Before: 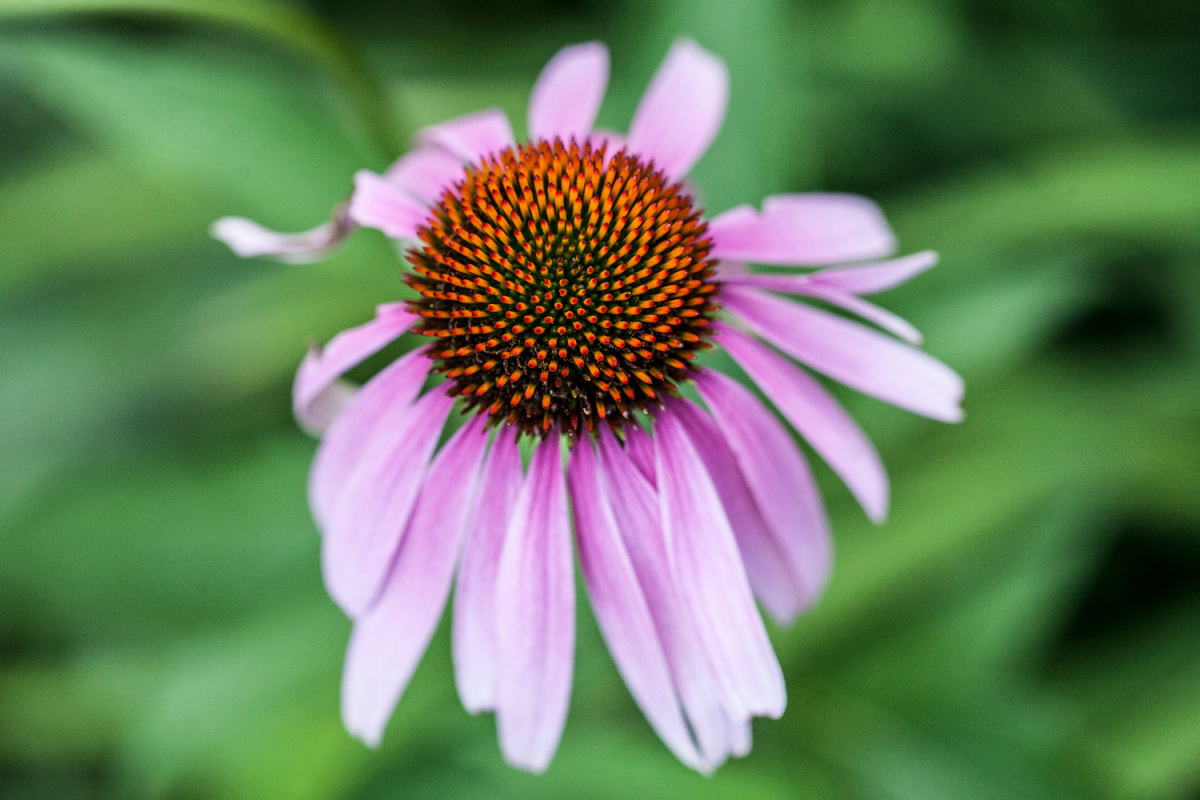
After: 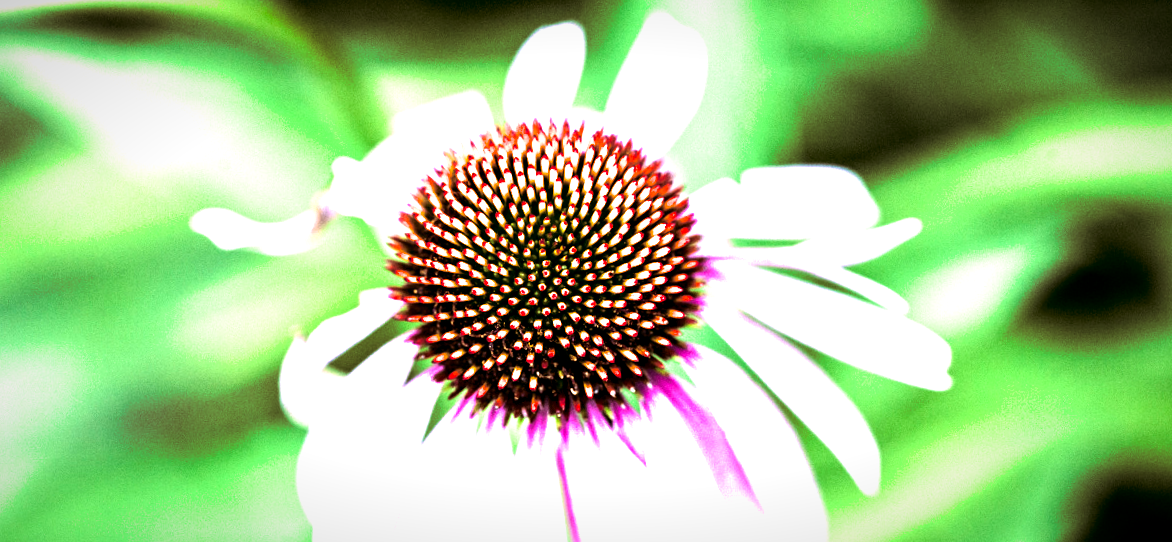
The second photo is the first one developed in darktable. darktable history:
tone curve: curves: ch0 [(0, 0) (0.114, 0.083) (0.291, 0.3) (0.447, 0.535) (0.602, 0.712) (0.772, 0.864) (0.999, 0.978)]; ch1 [(0, 0) (0.389, 0.352) (0.458, 0.433) (0.486, 0.474) (0.509, 0.505) (0.535, 0.541) (0.555, 0.557) (0.677, 0.724) (1, 1)]; ch2 [(0, 0) (0.369, 0.388) (0.449, 0.431) (0.501, 0.5) (0.528, 0.552) (0.561, 0.596) (0.697, 0.721) (1, 1)], color space Lab, independent channels, preserve colors none
levels: levels [0, 0.352, 0.703]
crop: bottom 28.576%
exposure: black level correction 0.002, exposure 0.15 EV, compensate highlight preservation false
split-toning: highlights › hue 298.8°, highlights › saturation 0.73, compress 41.76%
vignetting: fall-off start 80.87%, fall-off radius 61.59%, brightness -0.384, saturation 0.007, center (0, 0.007), automatic ratio true, width/height ratio 1.418
rotate and perspective: rotation -2°, crop left 0.022, crop right 0.978, crop top 0.049, crop bottom 0.951
